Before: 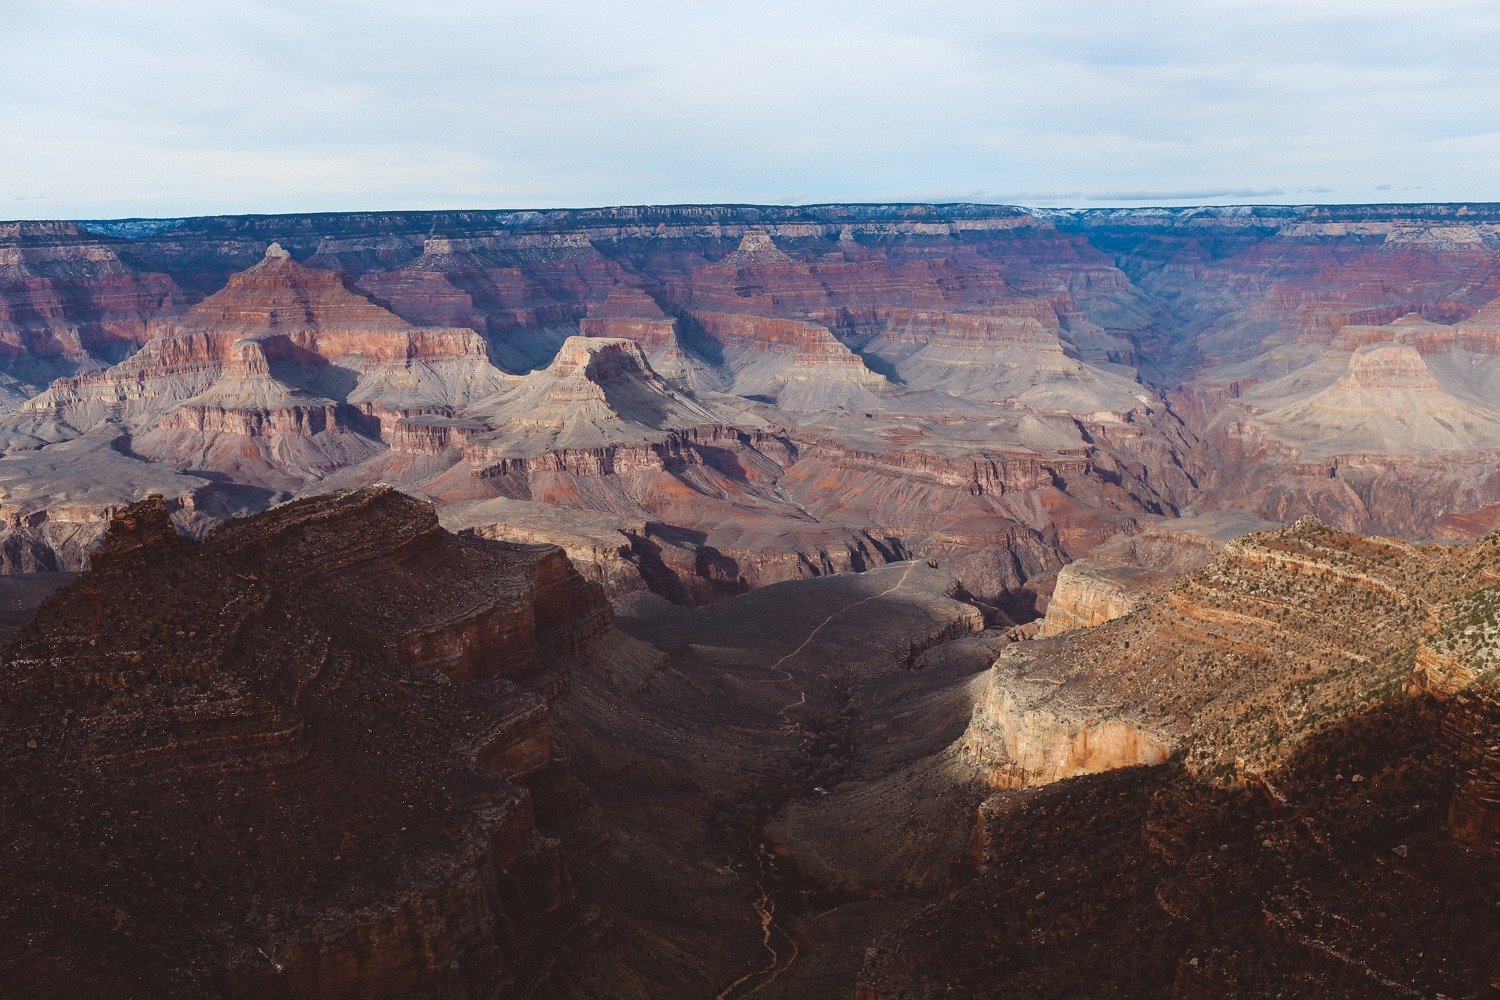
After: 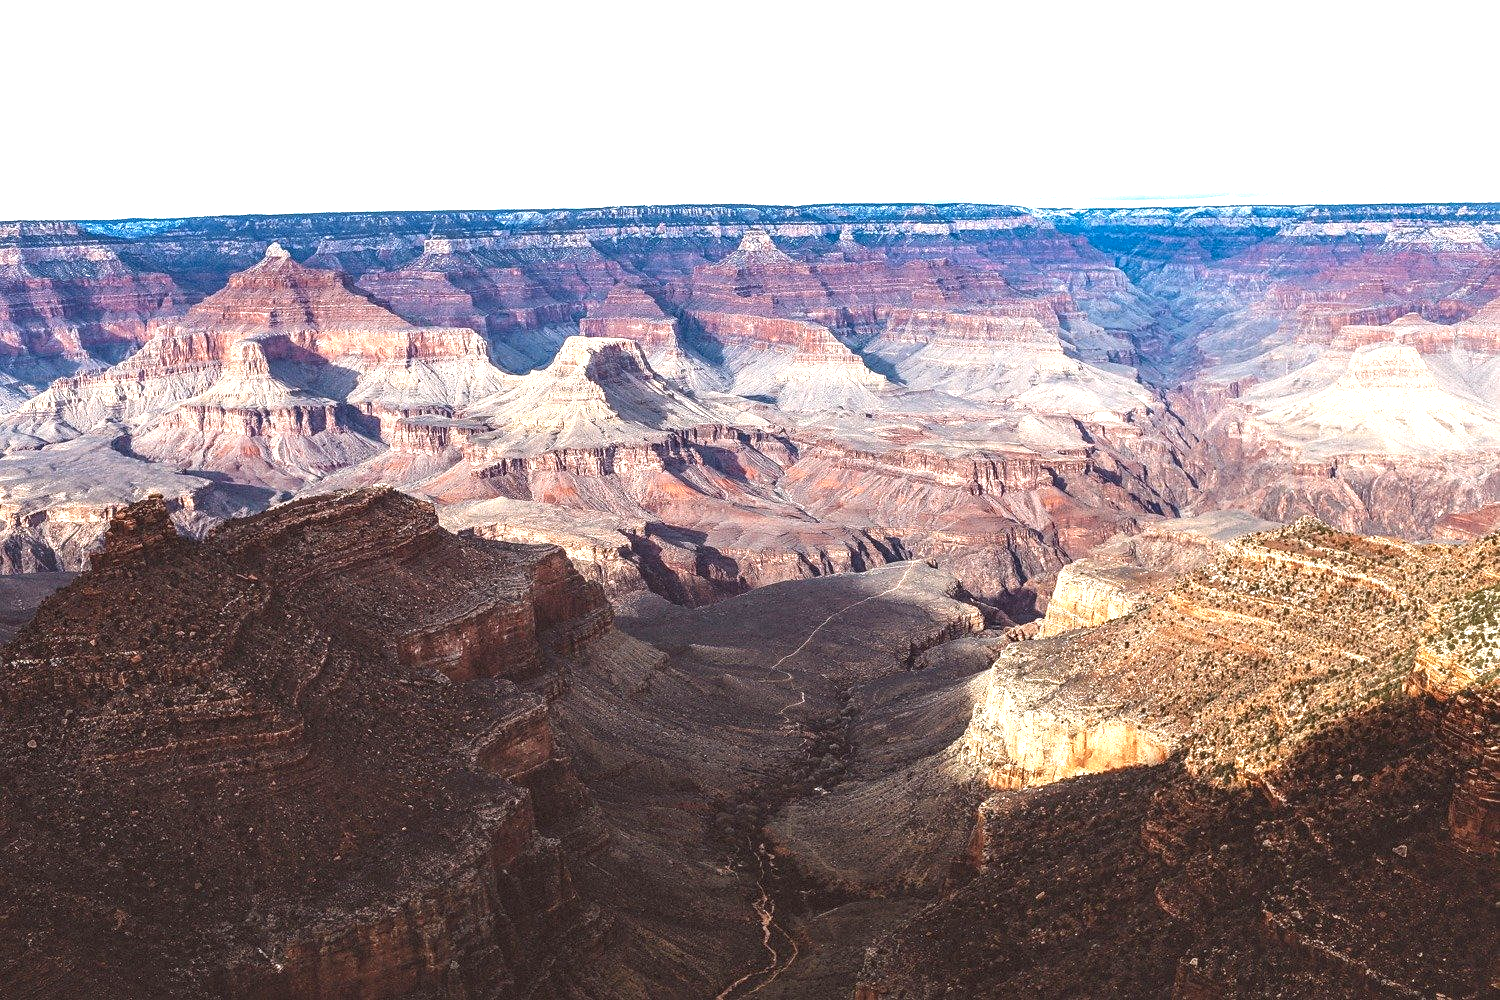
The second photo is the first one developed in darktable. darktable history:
sharpen: amount 0.2
local contrast: detail 150%
exposure: black level correction 0, exposure 1.2 EV, compensate highlight preservation false
